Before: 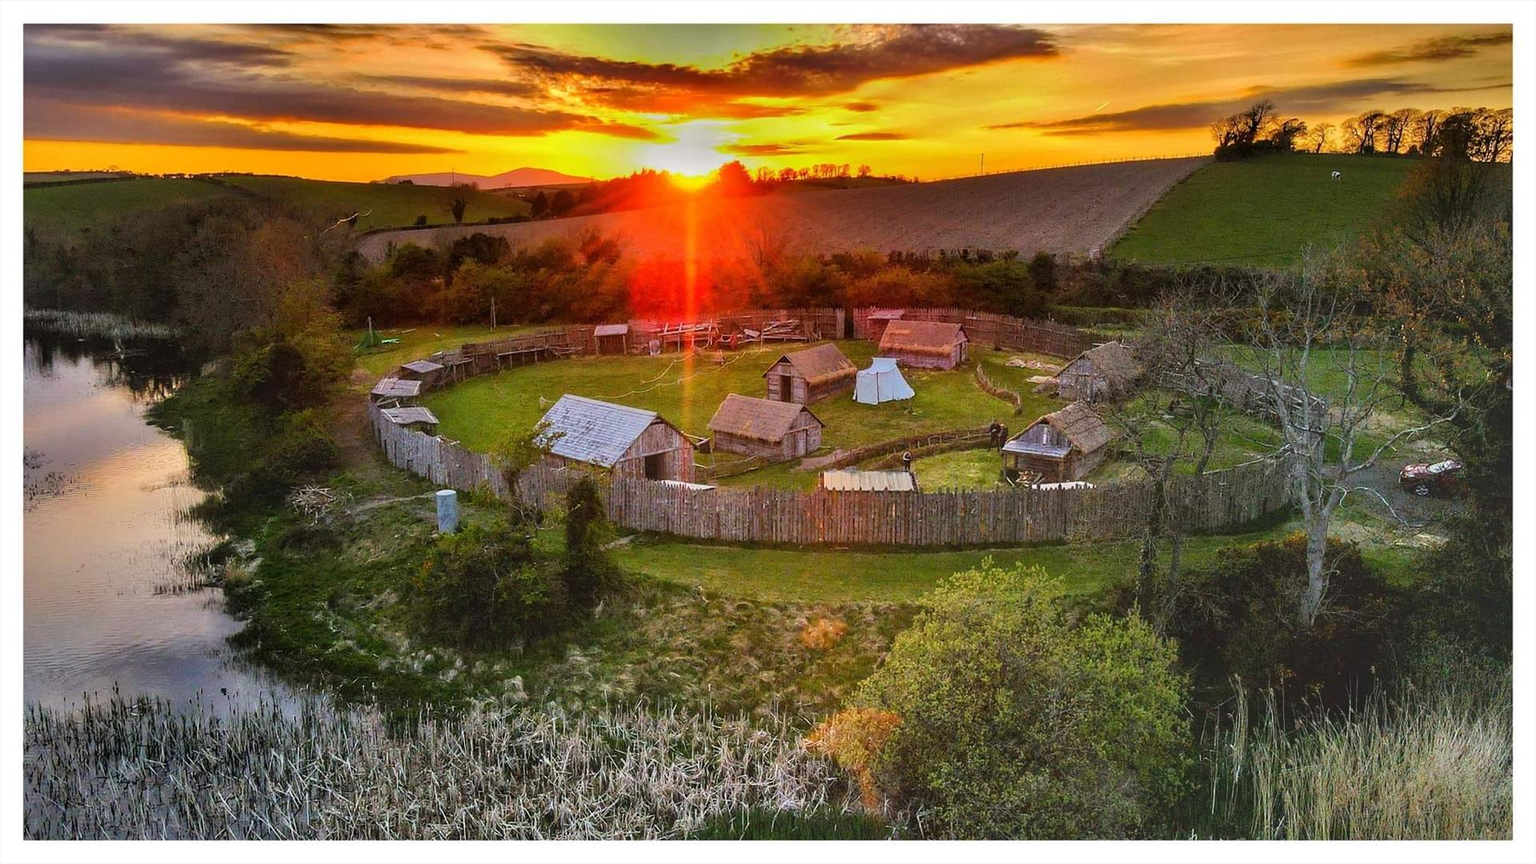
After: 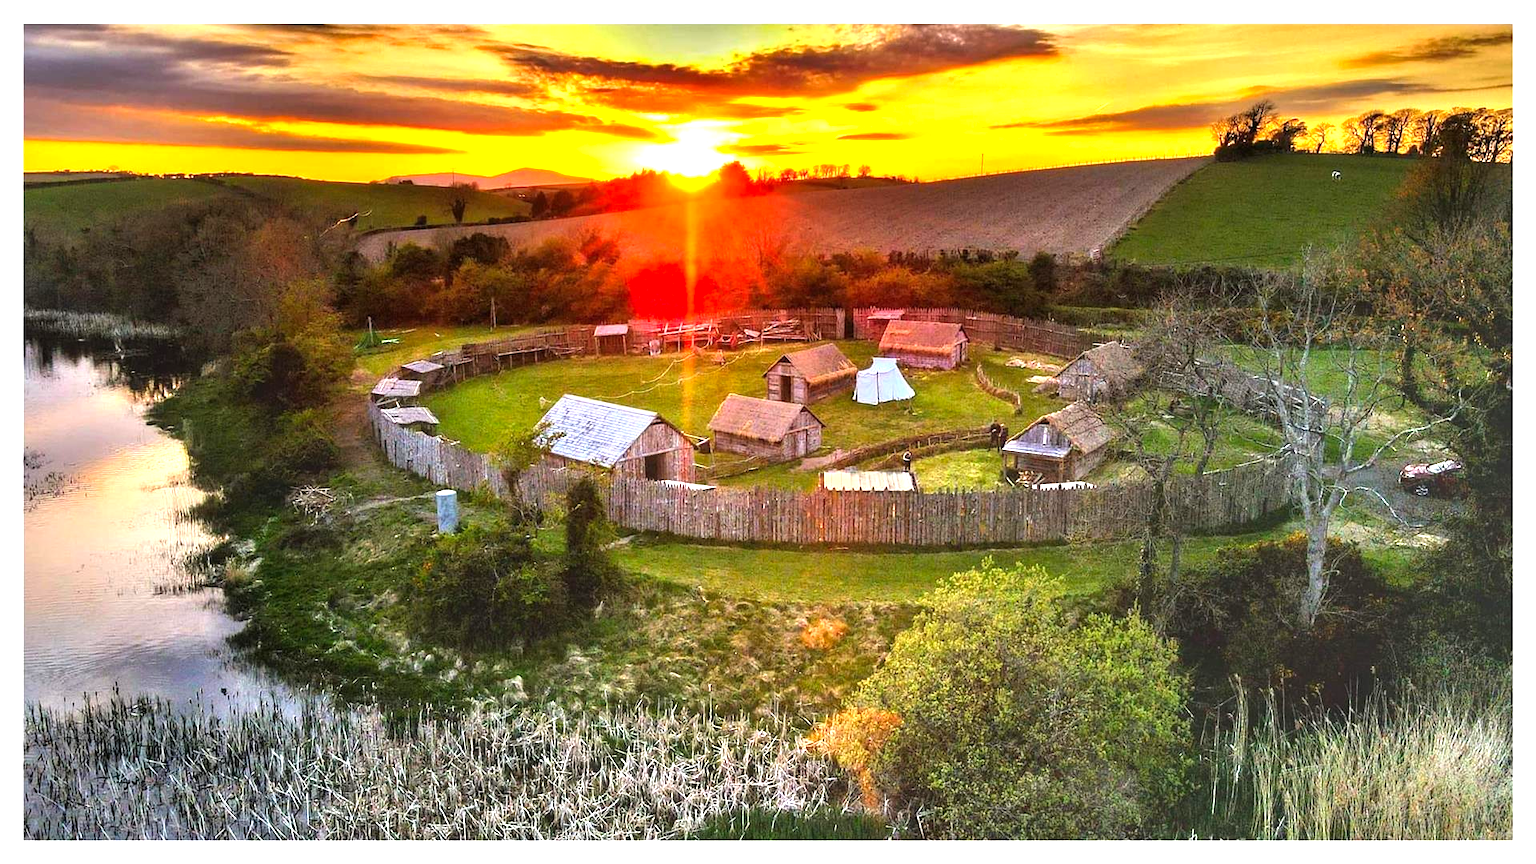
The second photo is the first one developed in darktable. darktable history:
color balance: contrast 10%
exposure: black level correction 0, exposure 0.9 EV, compensate highlight preservation false
